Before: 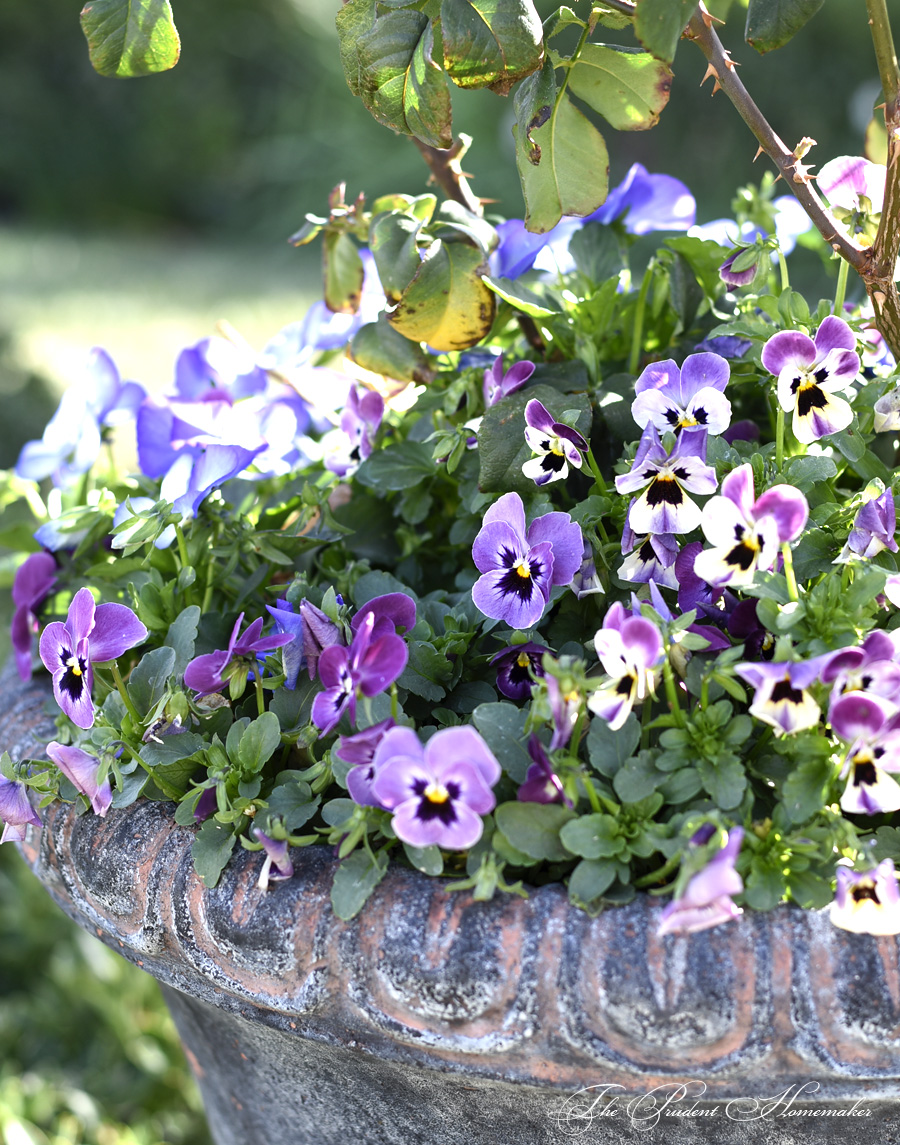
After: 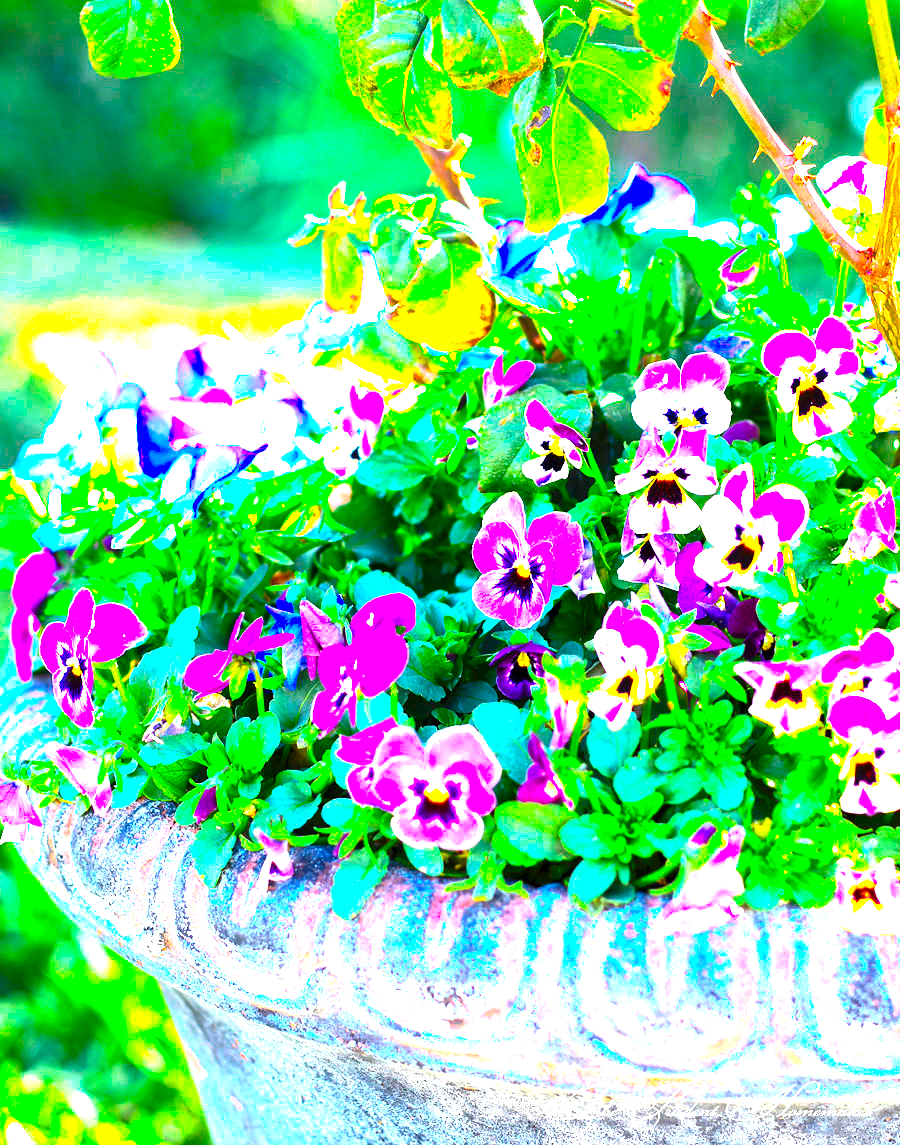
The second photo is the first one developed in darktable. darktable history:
contrast brightness saturation: contrast 0.2, brightness 0.2, saturation 0.8
color balance rgb: perceptual saturation grading › global saturation 25%, perceptual brilliance grading › global brilliance 35%, perceptual brilliance grading › highlights 50%, perceptual brilliance grading › mid-tones 60%, perceptual brilliance grading › shadows 35%, global vibrance 20%
